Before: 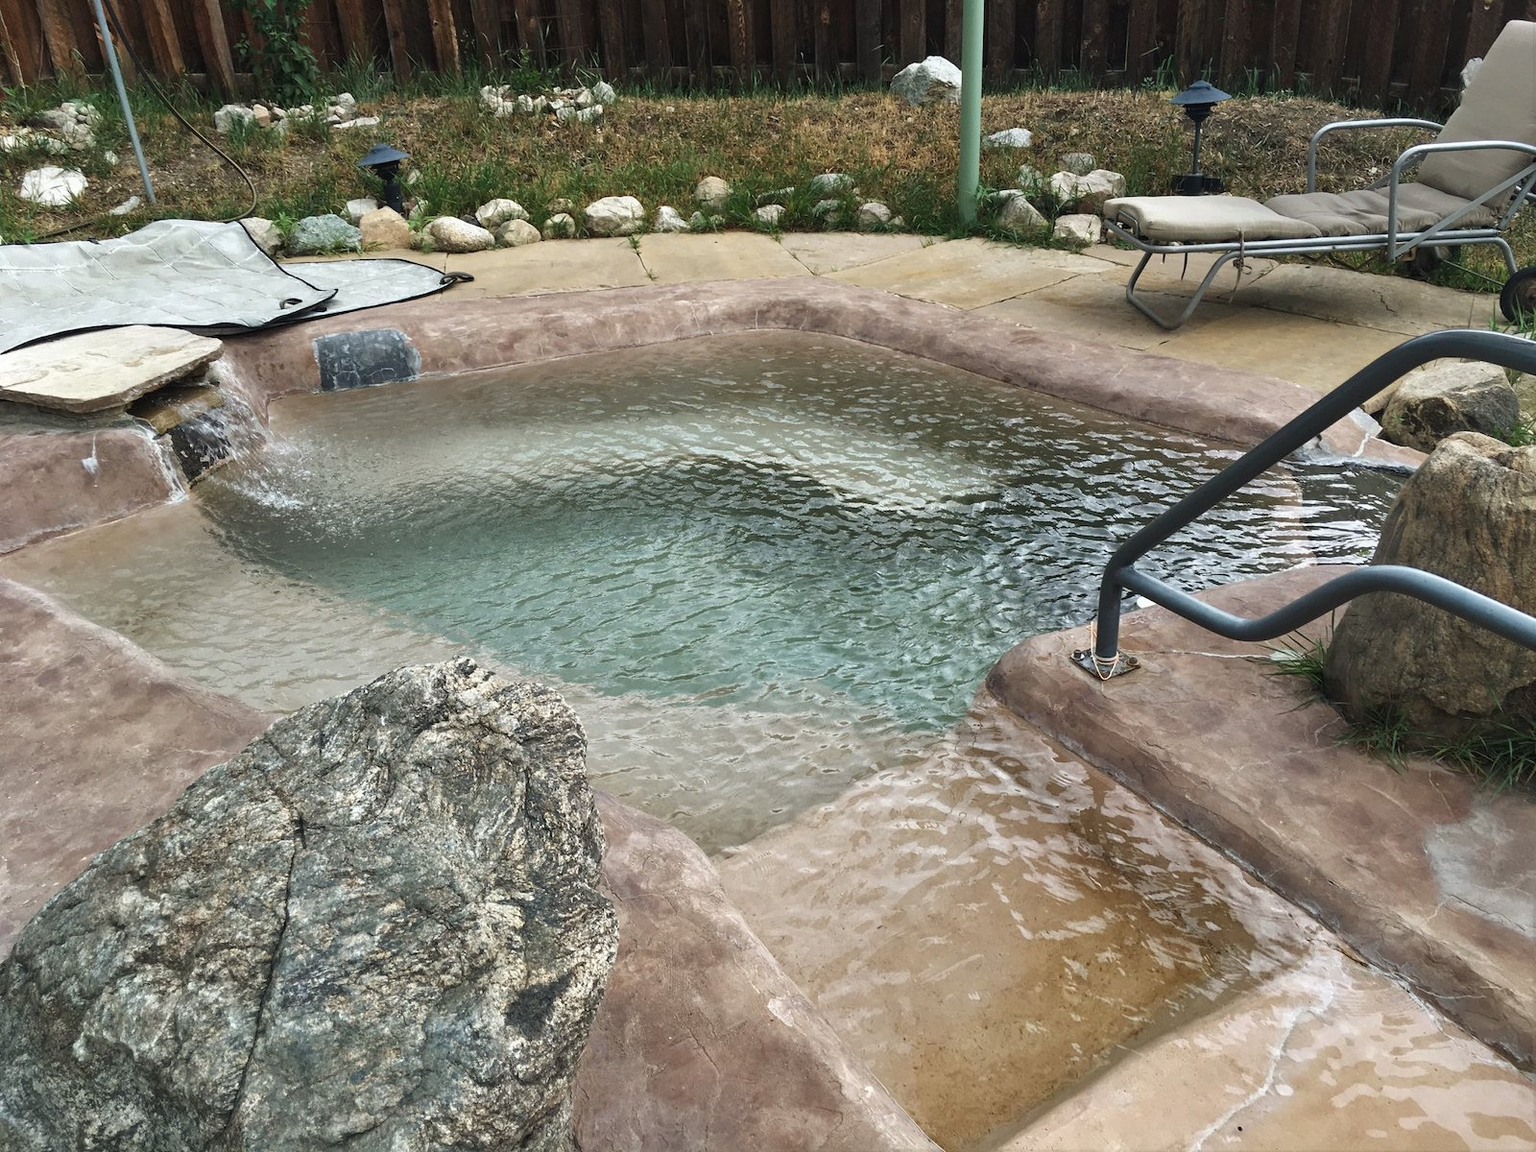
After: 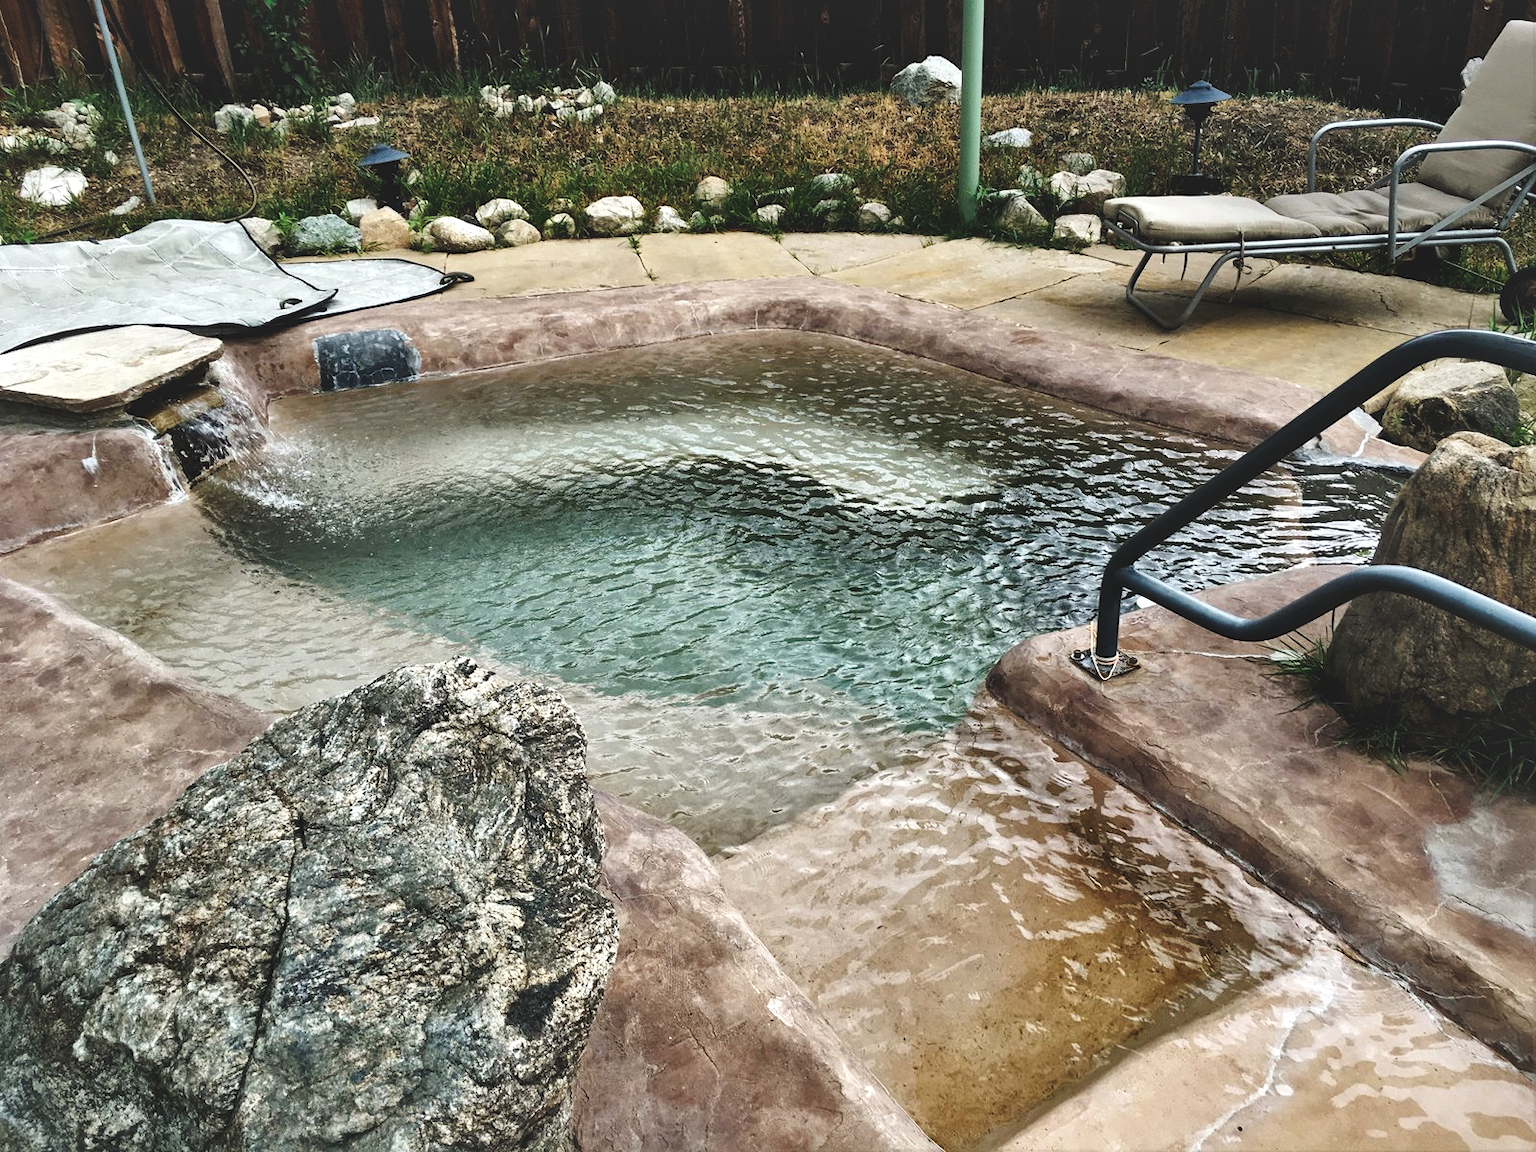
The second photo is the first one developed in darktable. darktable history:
tone curve: curves: ch0 [(0, 0) (0.003, 0.161) (0.011, 0.161) (0.025, 0.161) (0.044, 0.161) (0.069, 0.161) (0.1, 0.161) (0.136, 0.163) (0.177, 0.179) (0.224, 0.207) (0.277, 0.243) (0.335, 0.292) (0.399, 0.361) (0.468, 0.452) (0.543, 0.547) (0.623, 0.638) (0.709, 0.731) (0.801, 0.826) (0.898, 0.911) (1, 1)], preserve colors none
local contrast: mode bilateral grid, contrast 26, coarseness 60, detail 152%, midtone range 0.2
